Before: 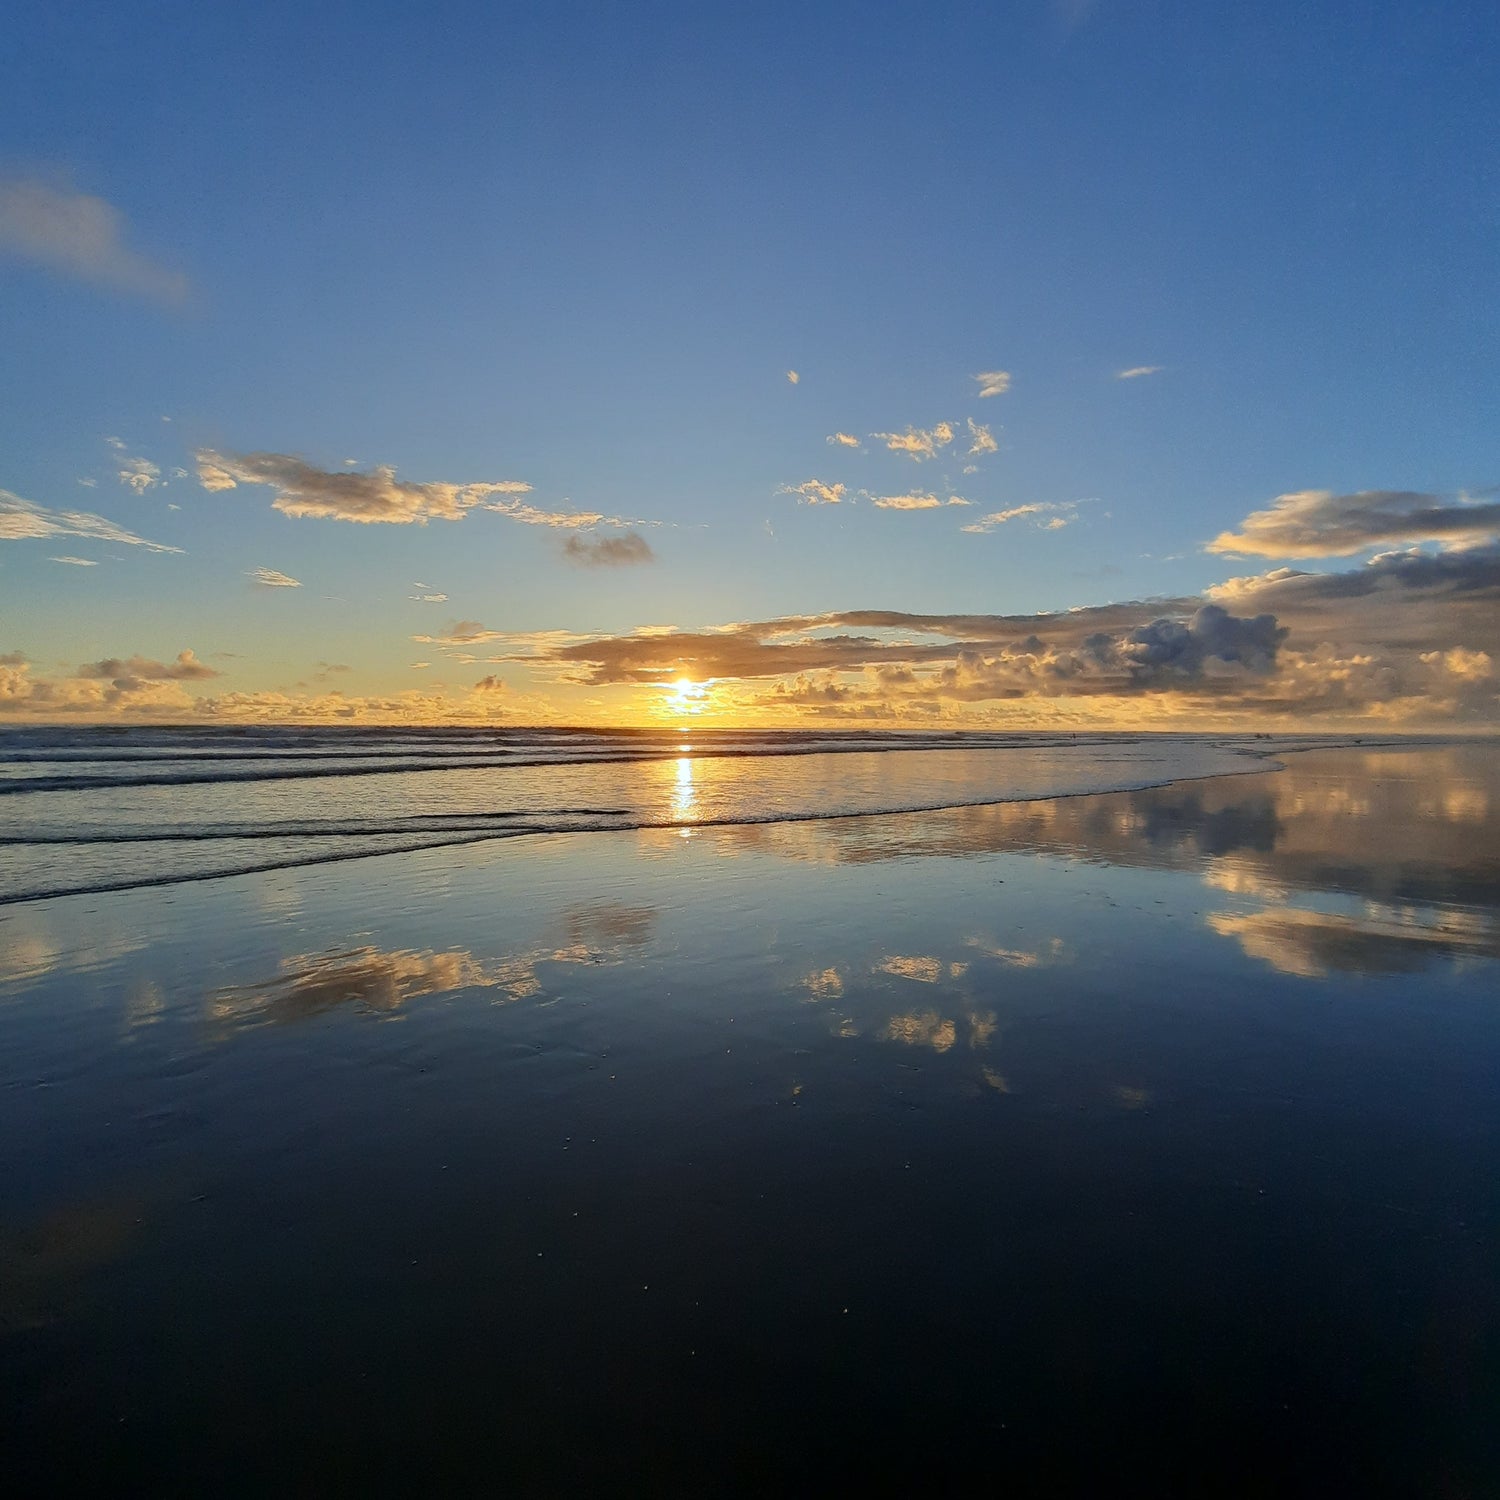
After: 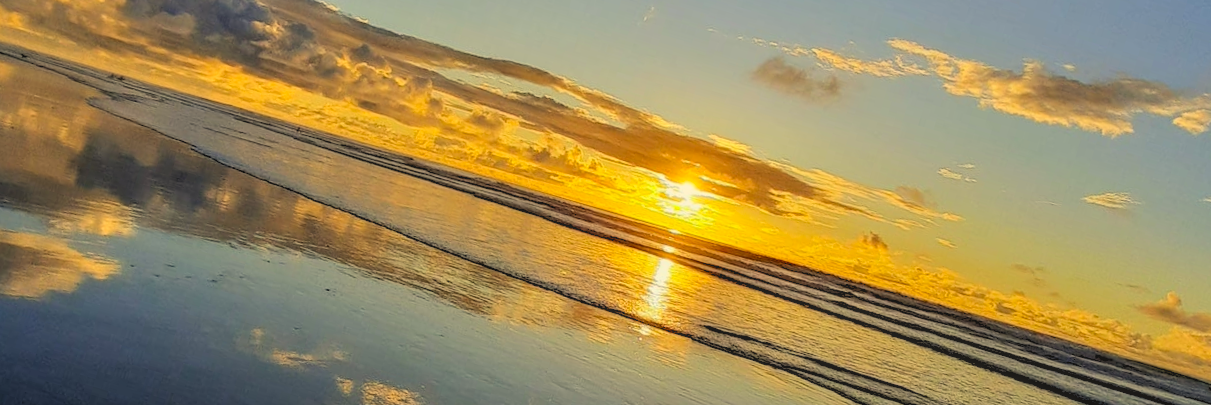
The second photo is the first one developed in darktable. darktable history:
crop and rotate: angle 16.12°, top 30.835%, bottom 35.653%
local contrast: highlights 0%, shadows 0%, detail 133%
tone equalizer: -8 EV -0.75 EV, -7 EV -0.7 EV, -6 EV -0.6 EV, -5 EV -0.4 EV, -3 EV 0.4 EV, -2 EV 0.6 EV, -1 EV 0.7 EV, +0 EV 0.75 EV, edges refinement/feathering 500, mask exposure compensation -1.57 EV, preserve details no
exposure: black level correction 0.001, exposure -0.2 EV, compensate highlight preservation false
color correction: highlights a* 2.72, highlights b* 22.8
rgb levels: preserve colors sum RGB, levels [[0.038, 0.433, 0.934], [0, 0.5, 1], [0, 0.5, 1]]
contrast brightness saturation: contrast -0.19, saturation 0.19
